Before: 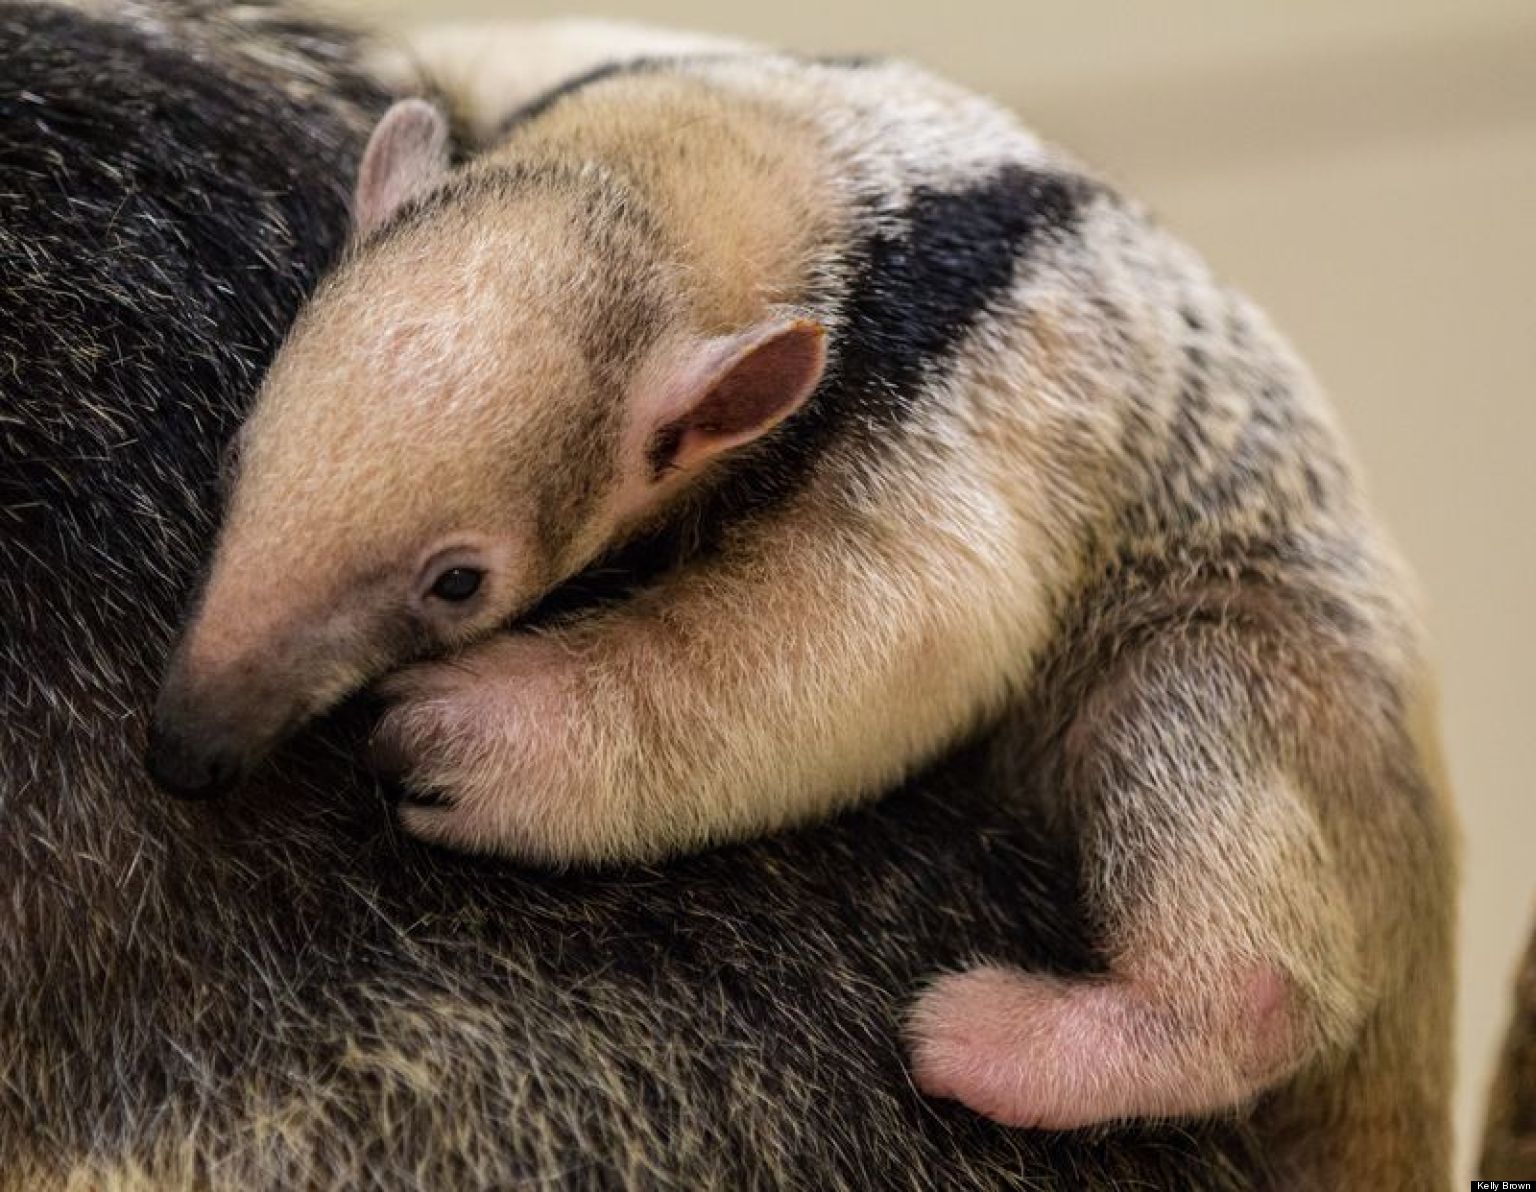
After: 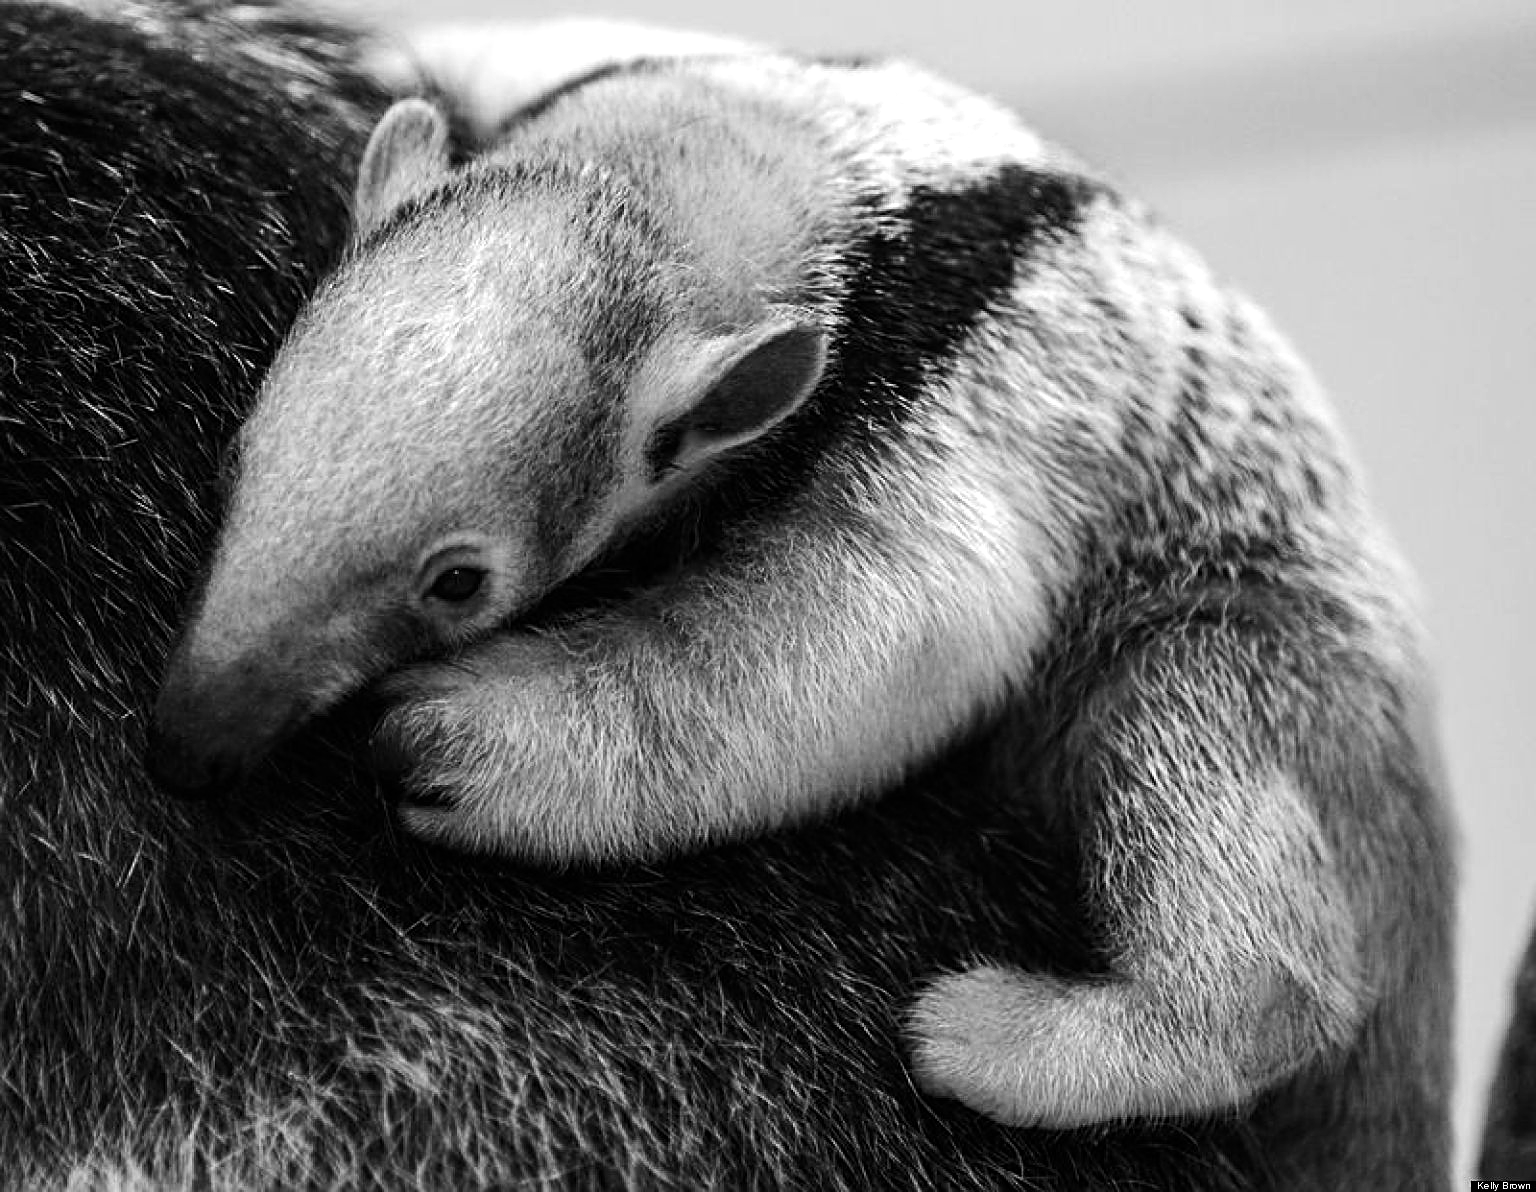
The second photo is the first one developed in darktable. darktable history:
sharpen: on, module defaults
contrast brightness saturation: contrast 0.076, saturation 0.016
color calibration: output gray [0.22, 0.42, 0.37, 0], x 0.343, y 0.356, temperature 5094.46 K
tone equalizer: -8 EV -0.715 EV, -7 EV -0.666 EV, -6 EV -0.621 EV, -5 EV -0.378 EV, -3 EV 0.385 EV, -2 EV 0.6 EV, -1 EV 0.674 EV, +0 EV 0.753 EV, edges refinement/feathering 500, mask exposure compensation -1.57 EV, preserve details no
